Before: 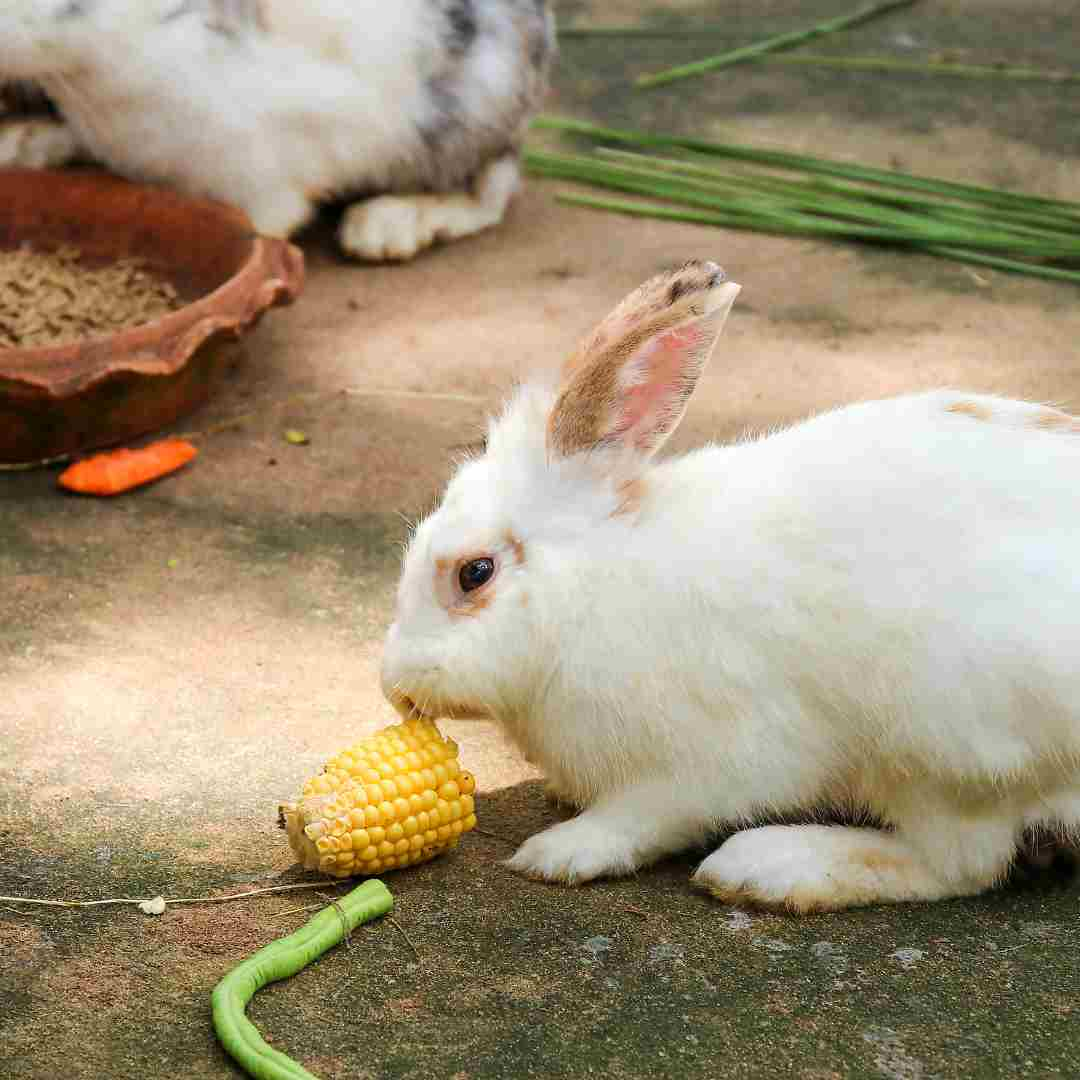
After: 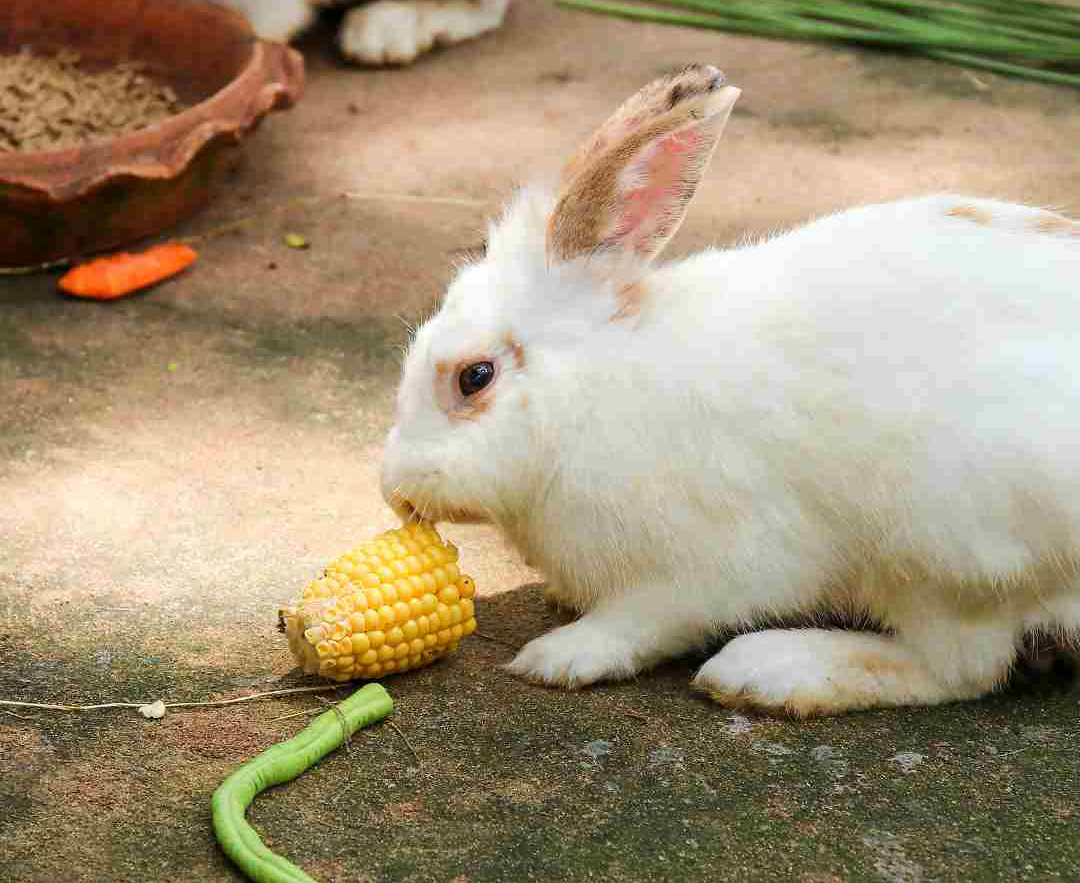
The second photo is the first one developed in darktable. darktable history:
crop and rotate: top 18.178%
